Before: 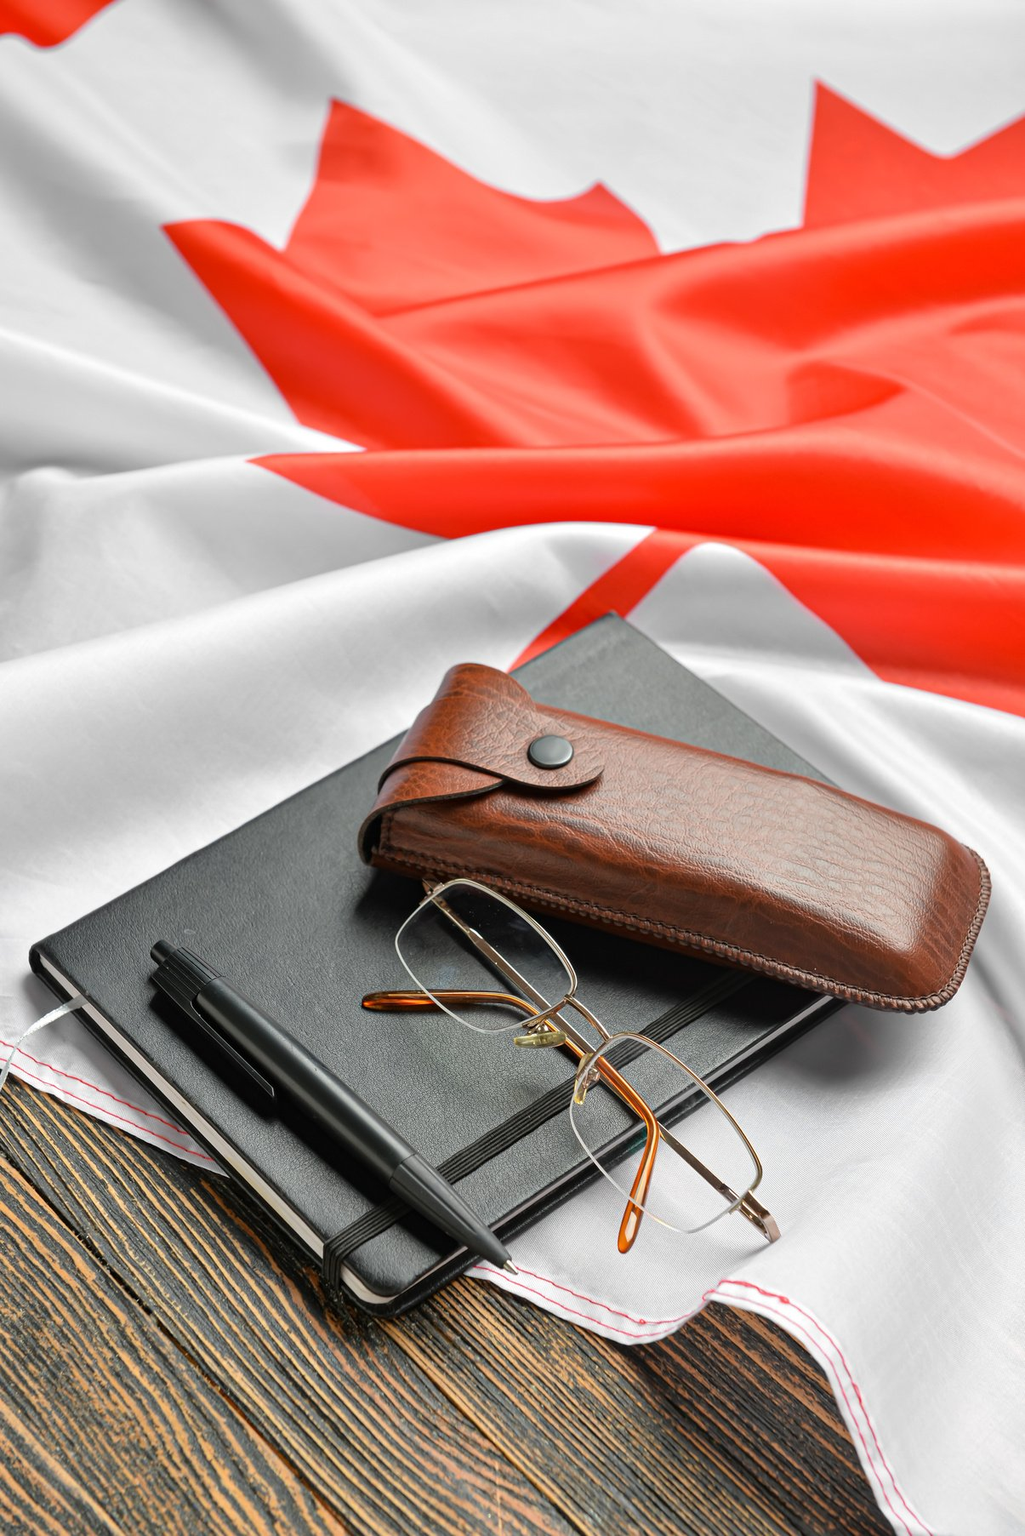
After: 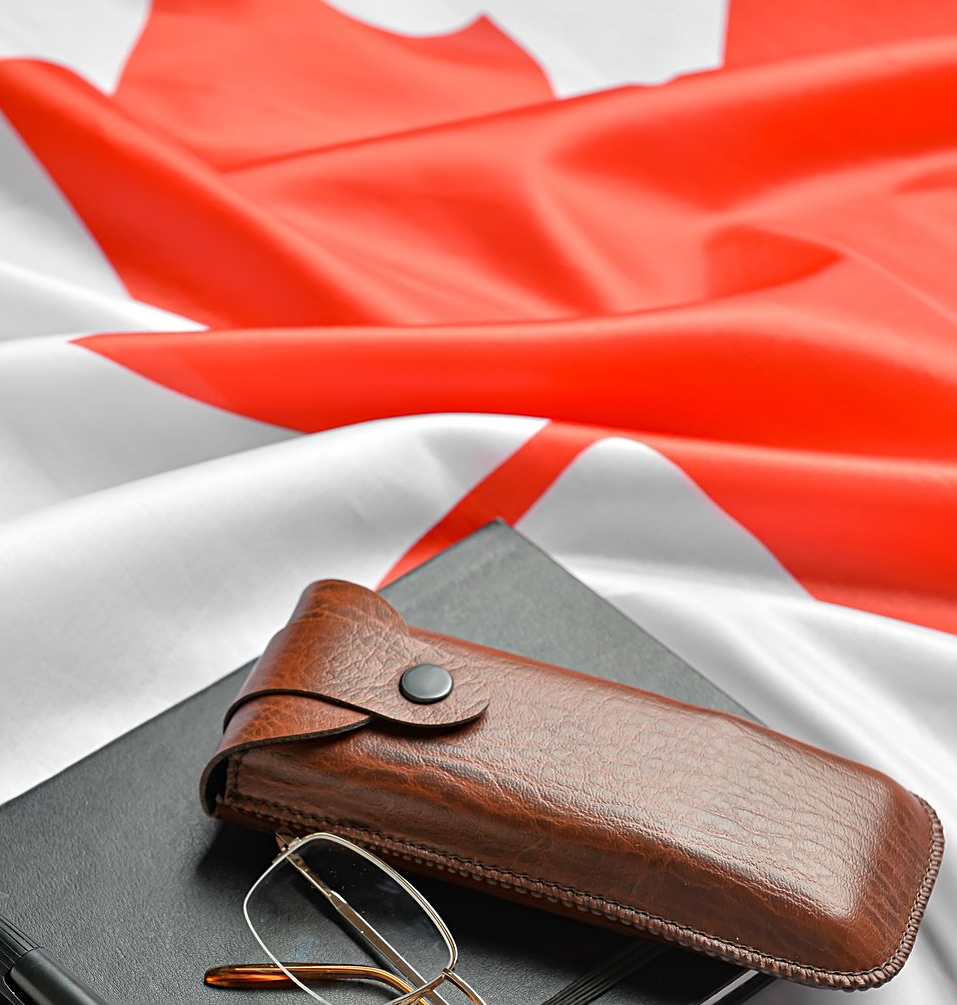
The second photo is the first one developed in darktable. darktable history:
sharpen: on, module defaults
crop: left 18.38%, top 11.092%, right 2.134%, bottom 33.217%
